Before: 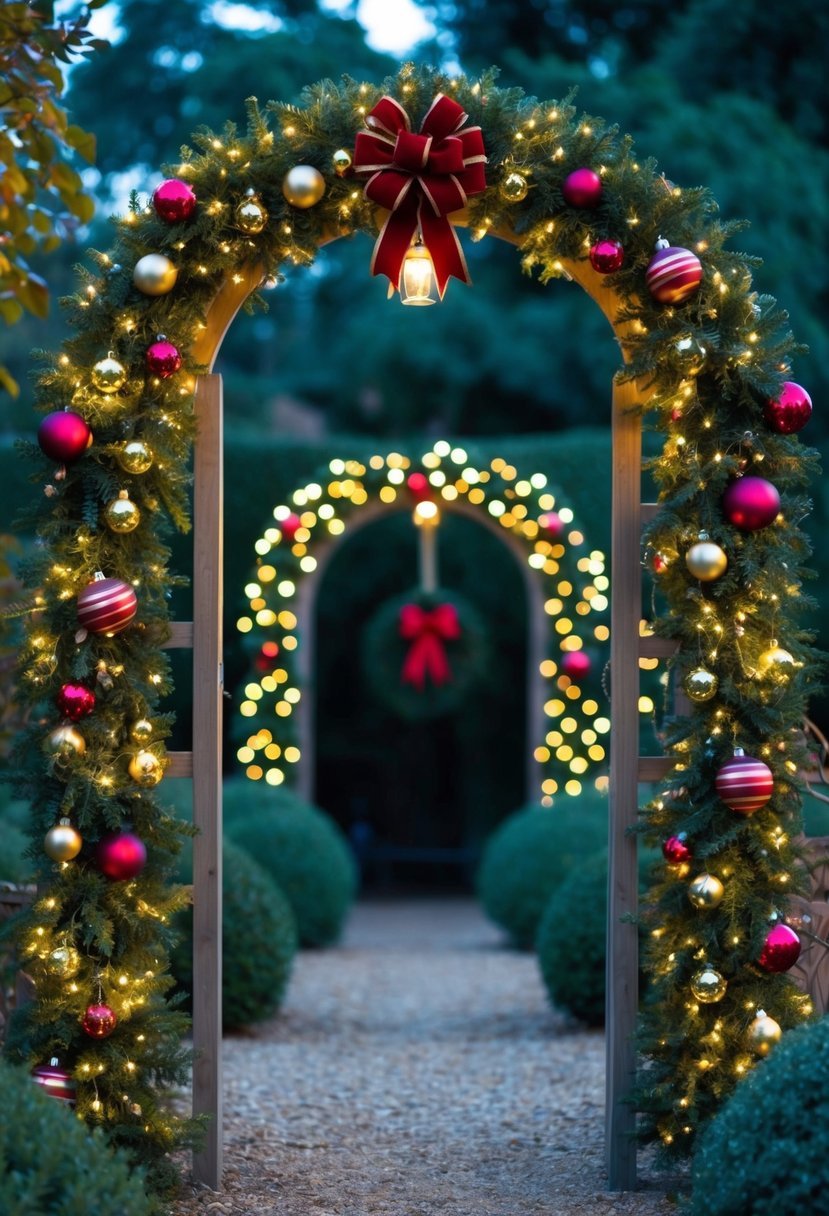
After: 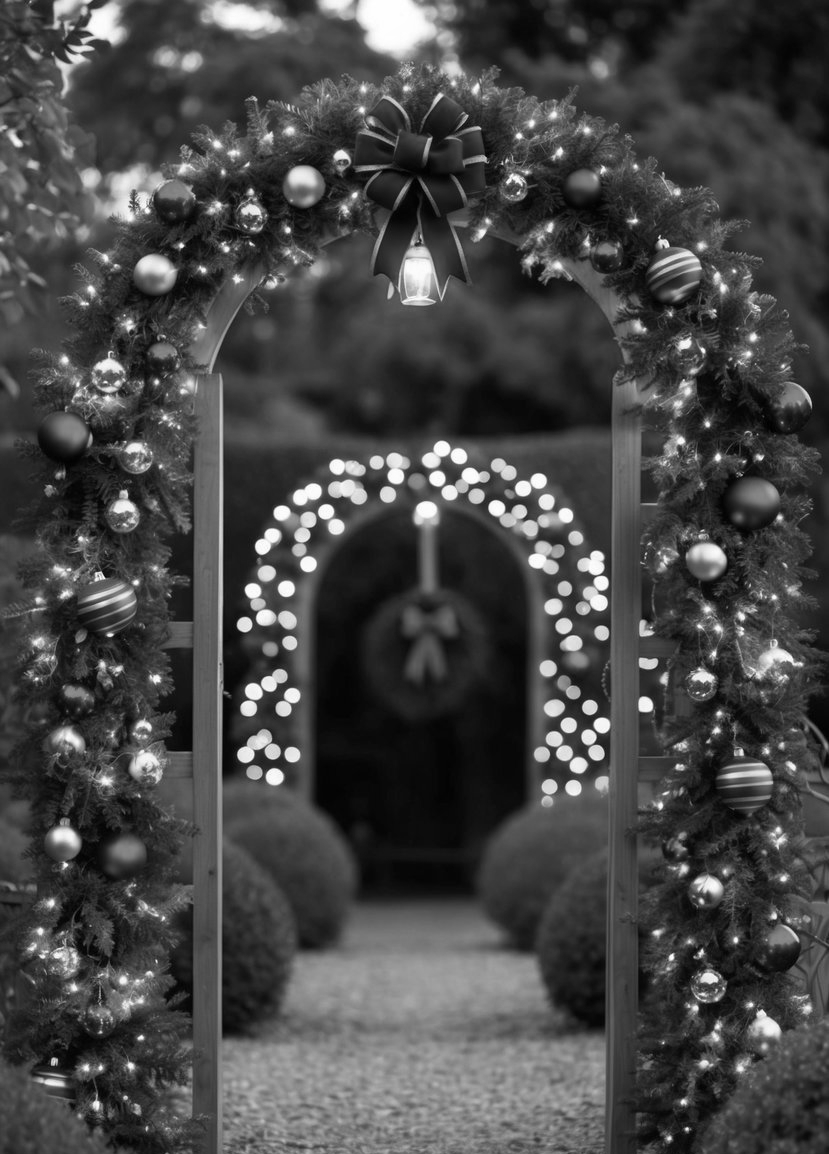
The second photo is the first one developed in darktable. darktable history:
monochrome: on, module defaults
crop and rotate: top 0%, bottom 5.097%
